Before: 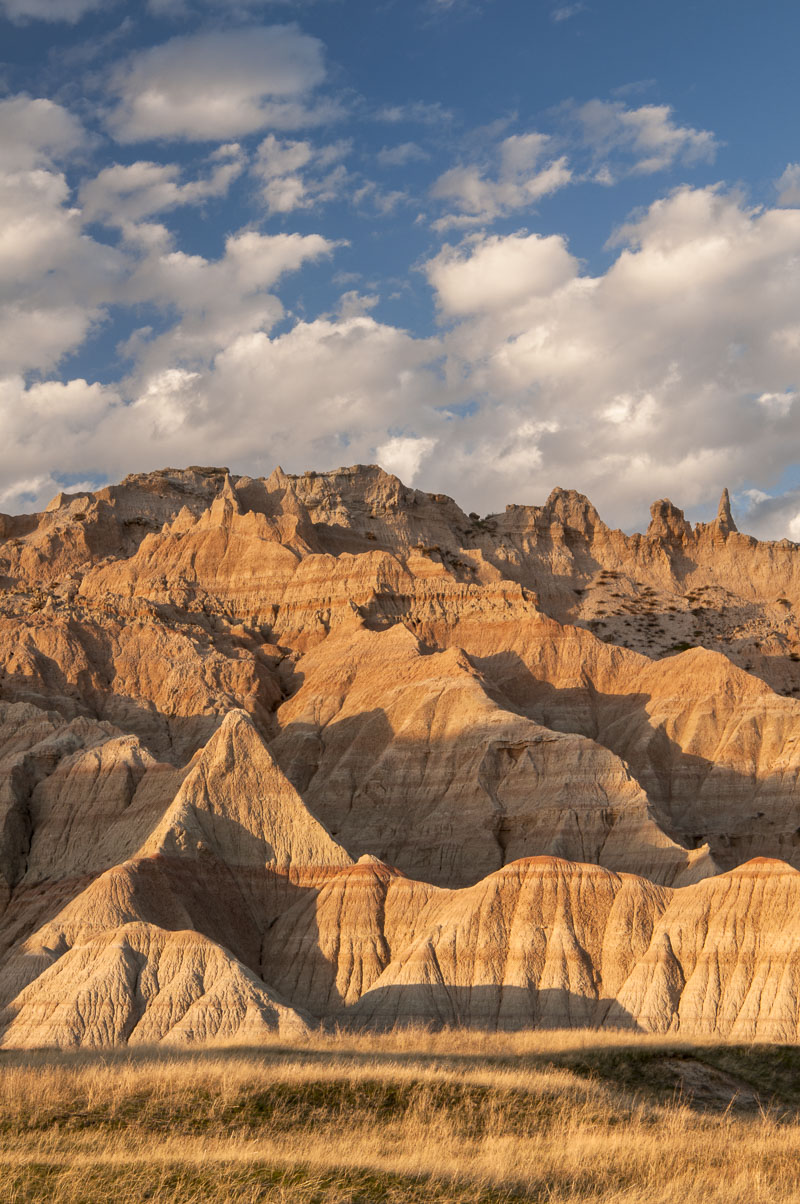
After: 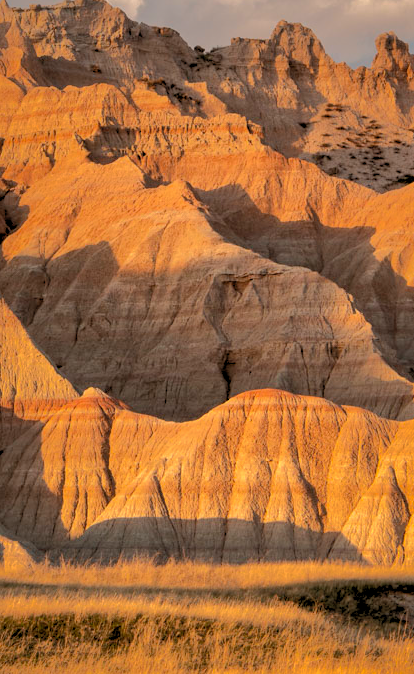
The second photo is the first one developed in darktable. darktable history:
shadows and highlights: shadows 38.43, highlights -74.54
exposure: black level correction 0.001, compensate highlight preservation false
crop: left 34.479%, top 38.822%, right 13.718%, bottom 5.172%
rgb levels: levels [[0.01, 0.419, 0.839], [0, 0.5, 1], [0, 0.5, 1]]
